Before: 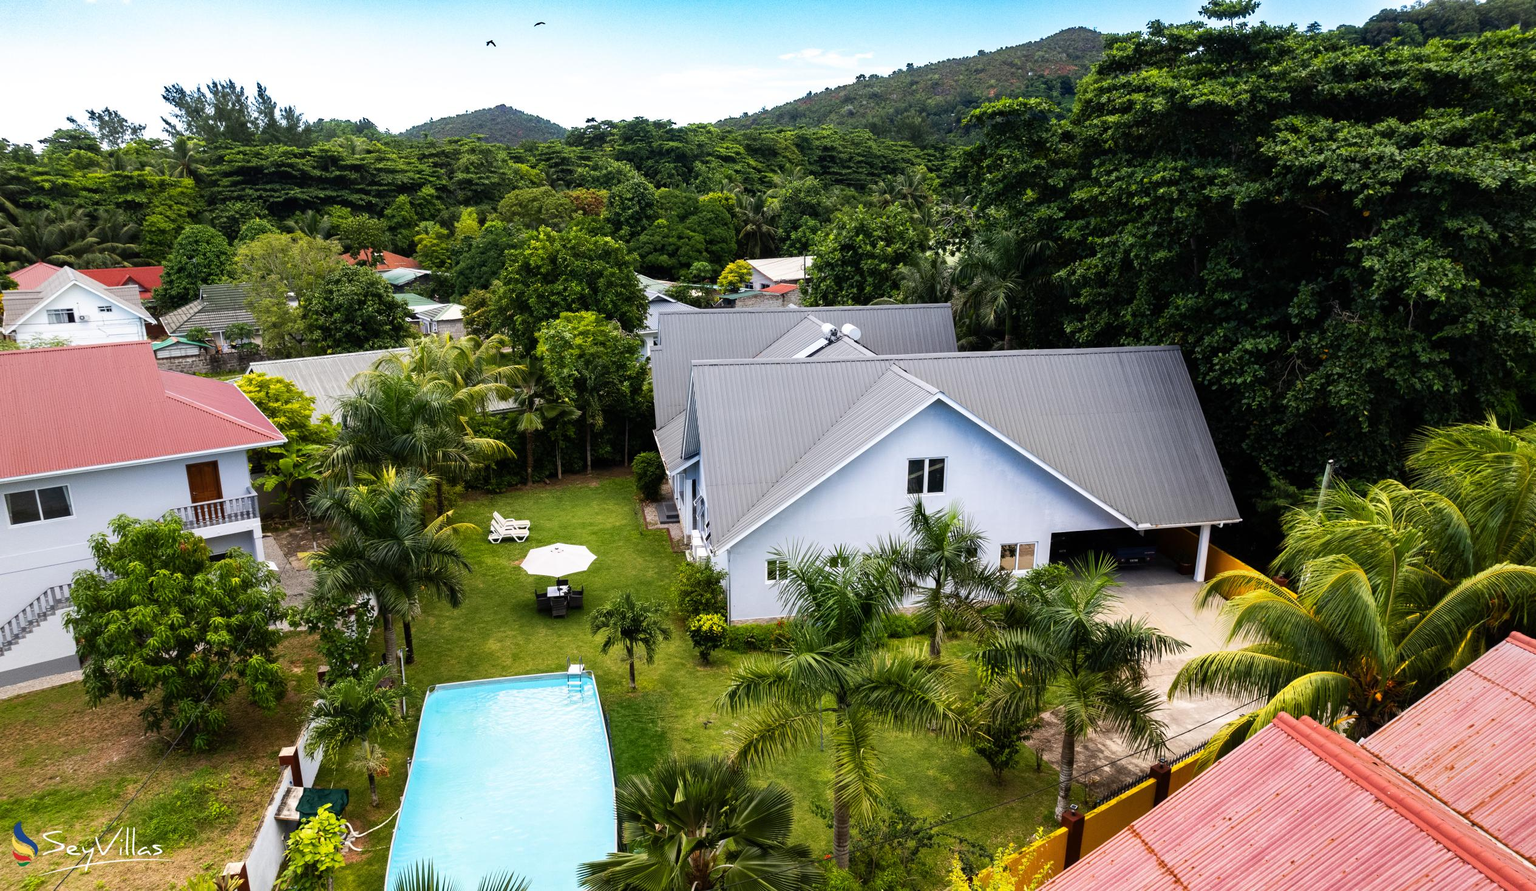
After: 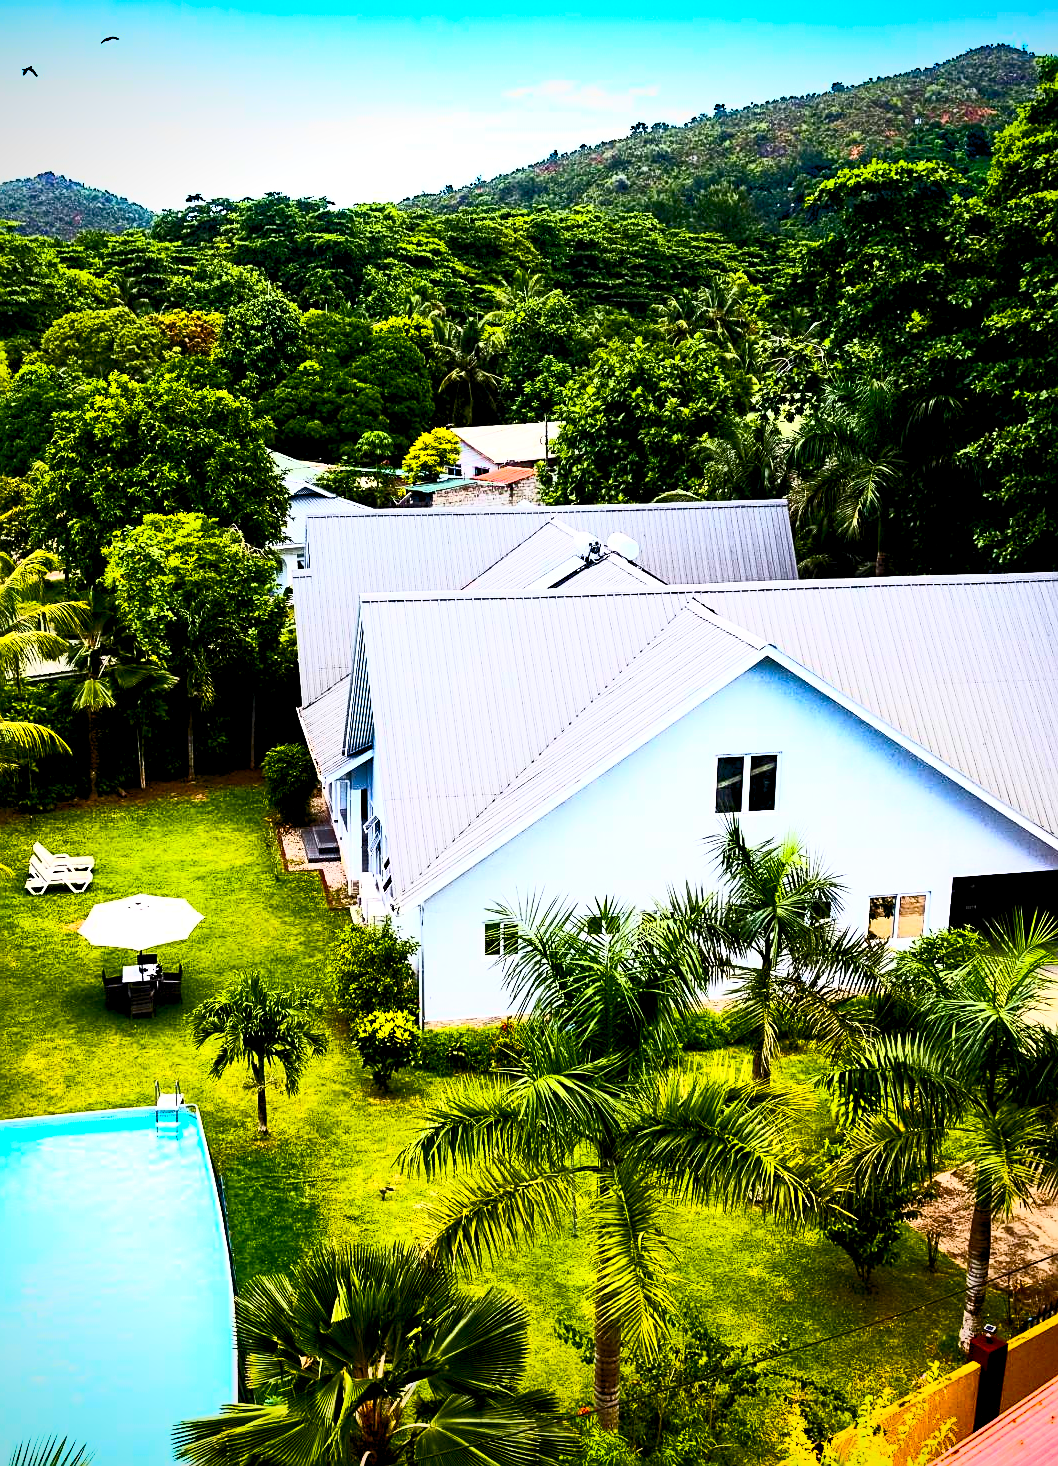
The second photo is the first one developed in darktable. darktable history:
exposure: compensate exposure bias true, compensate highlight preservation false
tone curve: color space Lab, independent channels, preserve colors none
crop: left 30.808%, right 27.365%
sharpen: on, module defaults
contrast brightness saturation: contrast 0.636, brightness 0.347, saturation 0.138
vignetting: saturation 0.386
color balance rgb: global offset › luminance -0.902%, perceptual saturation grading › global saturation 20%, perceptual saturation grading › highlights -24.724%, perceptual saturation grading › shadows 24.902%, perceptual brilliance grading › highlights 8.282%, perceptual brilliance grading › mid-tones 3.061%, perceptual brilliance grading › shadows 2.15%, global vibrance 50.016%
